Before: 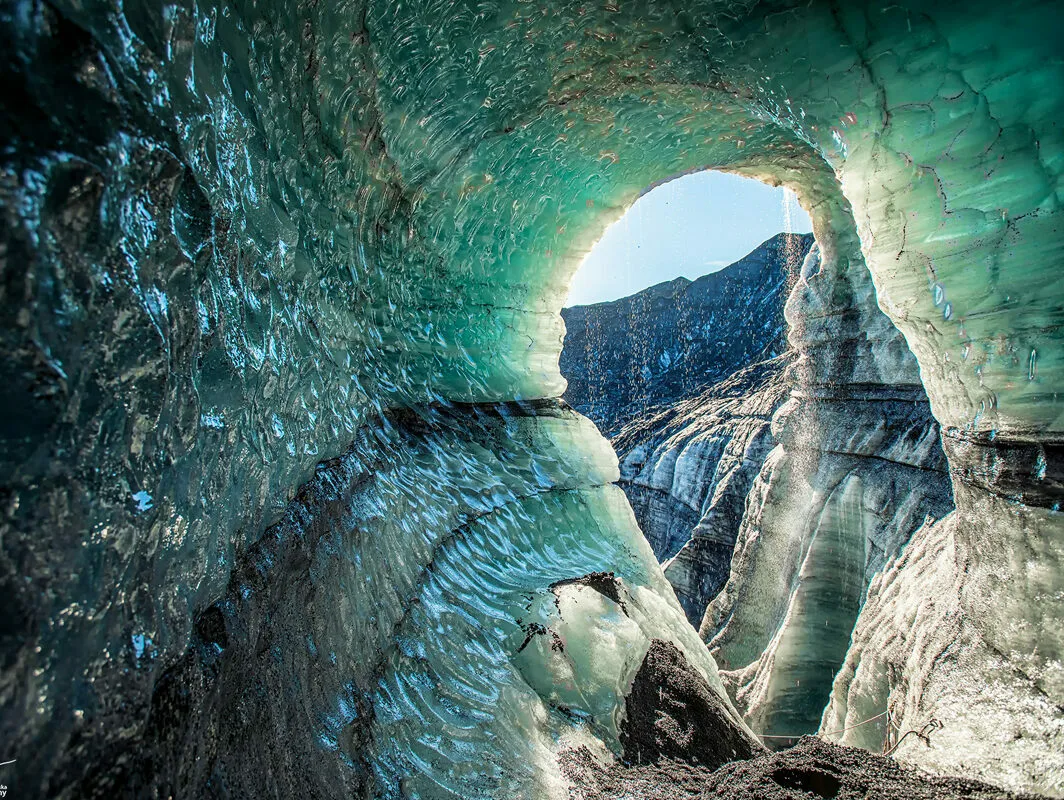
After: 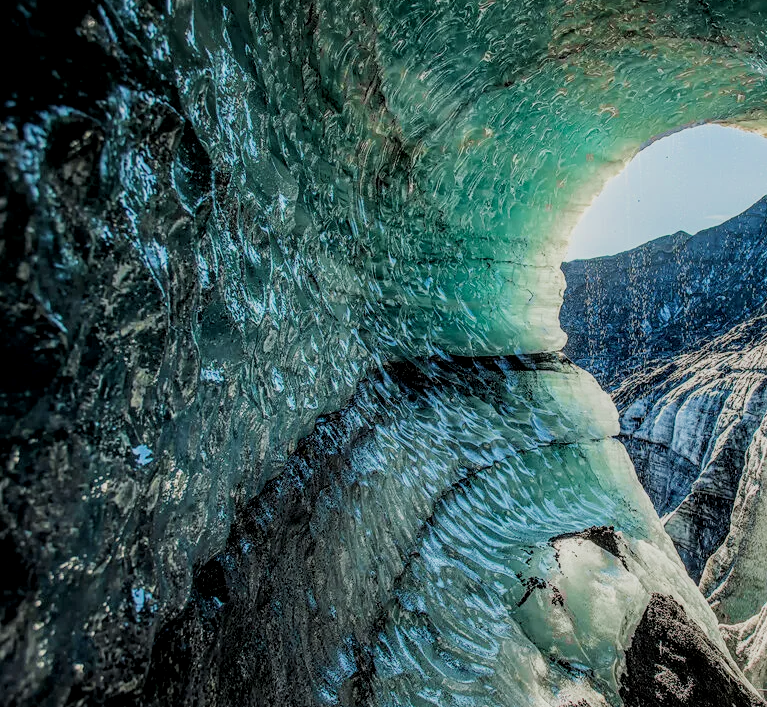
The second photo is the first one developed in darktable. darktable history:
local contrast: highlights 29%, detail 130%
crop: top 5.787%, right 27.857%, bottom 5.73%
filmic rgb: black relative exposure -7.65 EV, white relative exposure 4.56 EV, hardness 3.61
